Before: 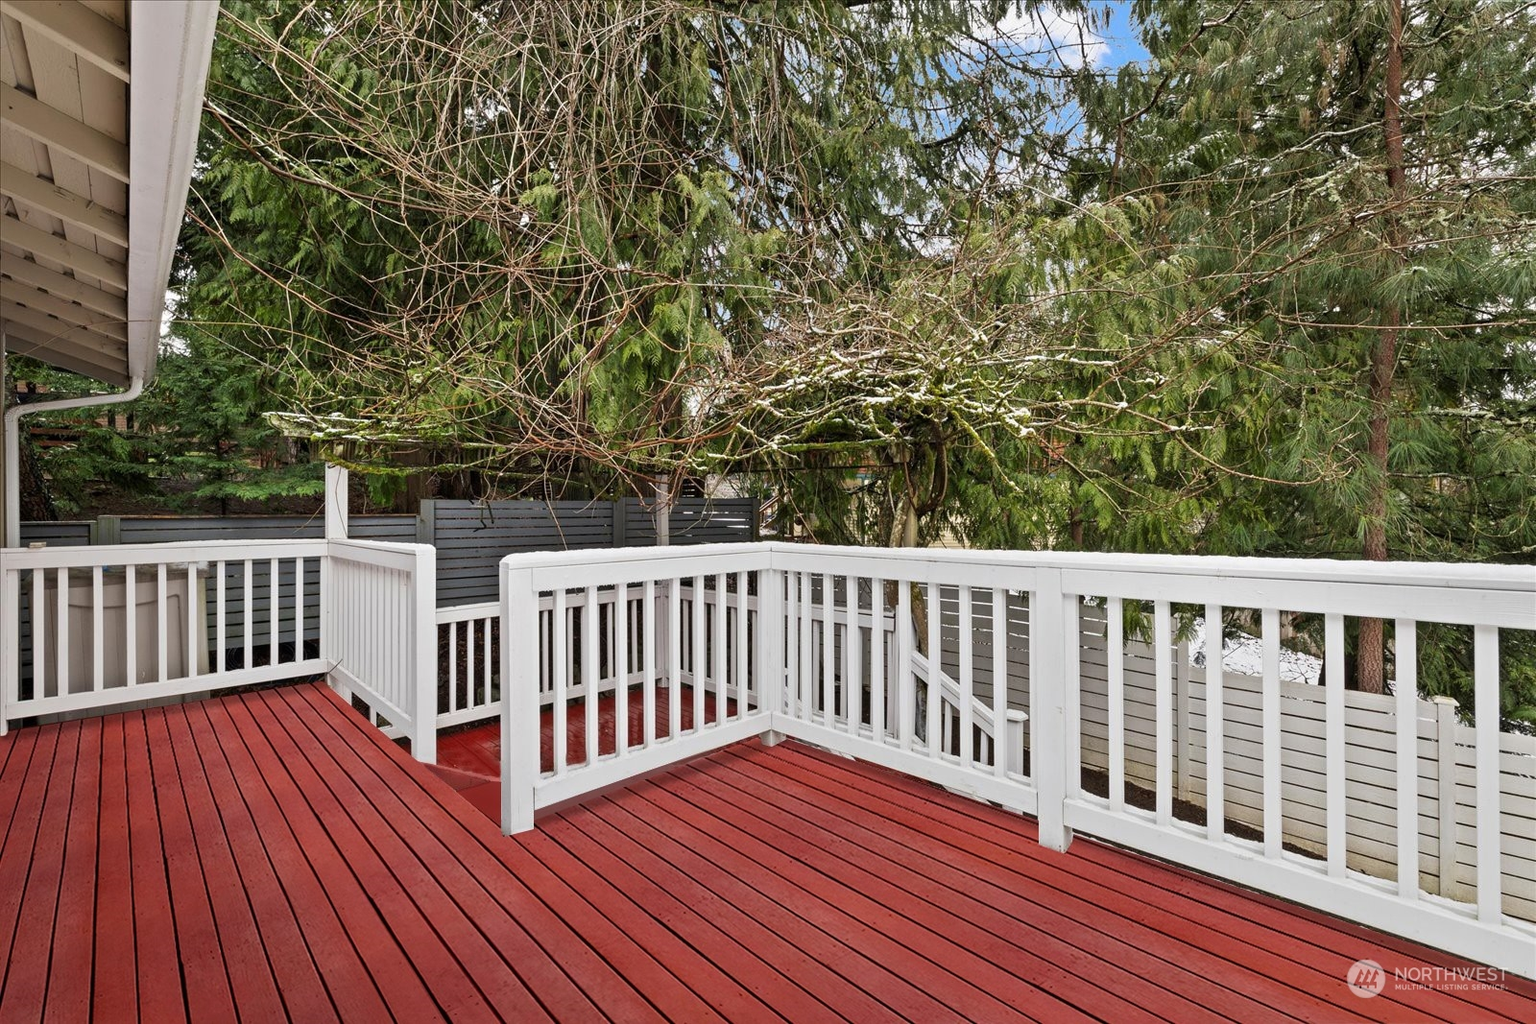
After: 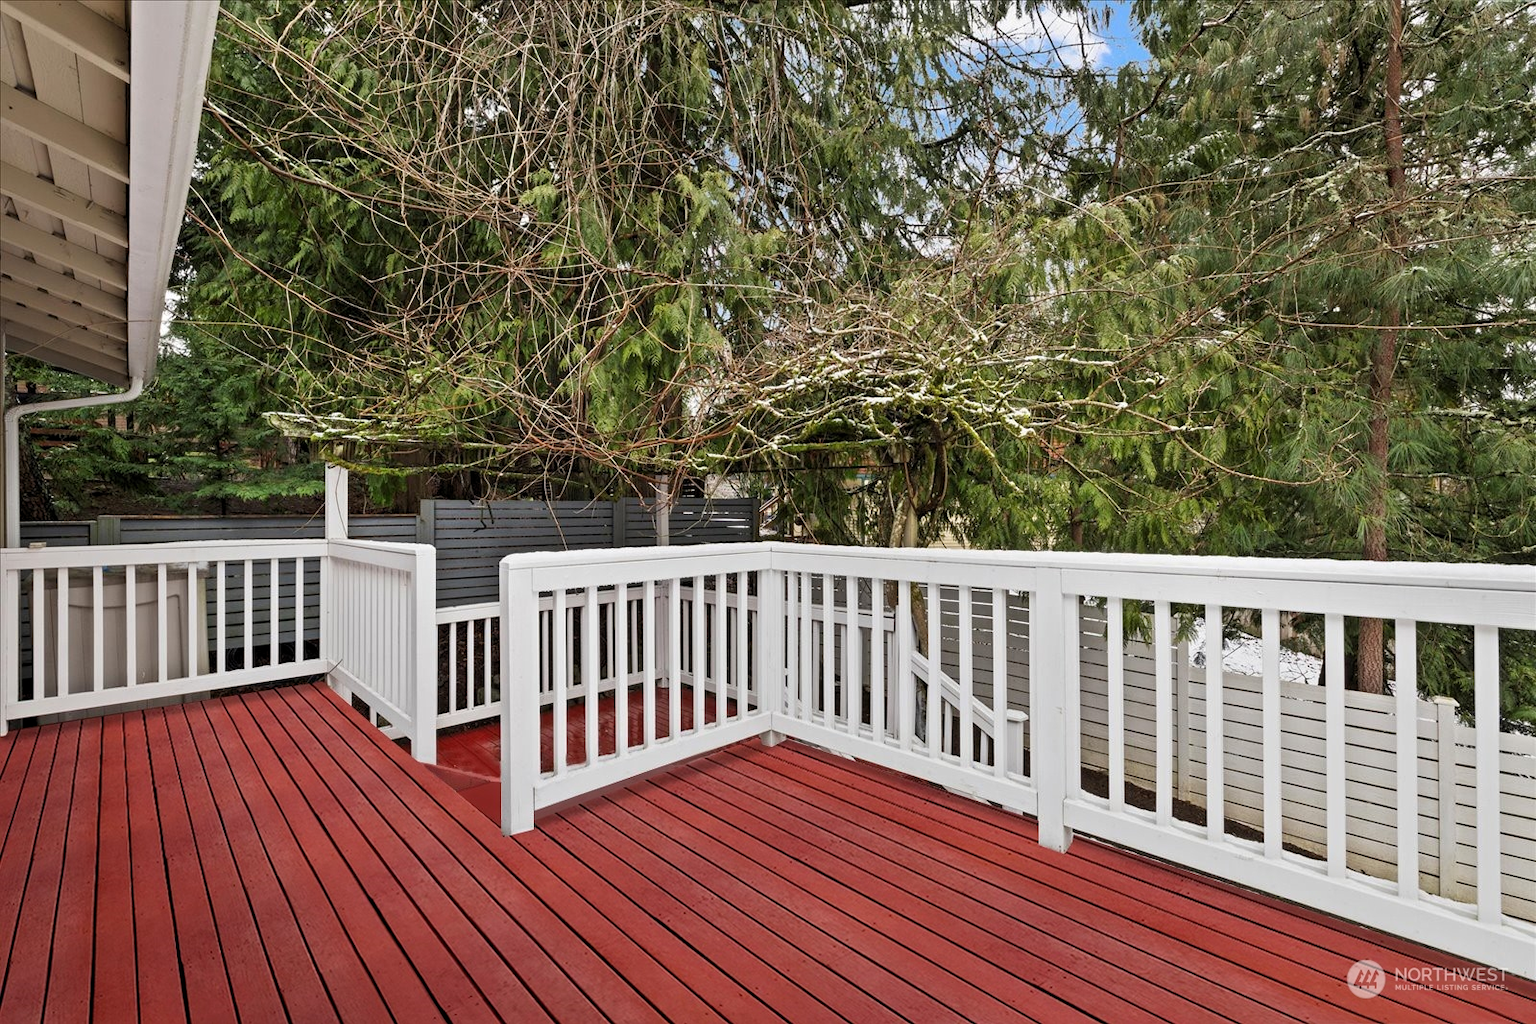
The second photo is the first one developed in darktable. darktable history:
levels: levels [0.016, 0.5, 0.996]
